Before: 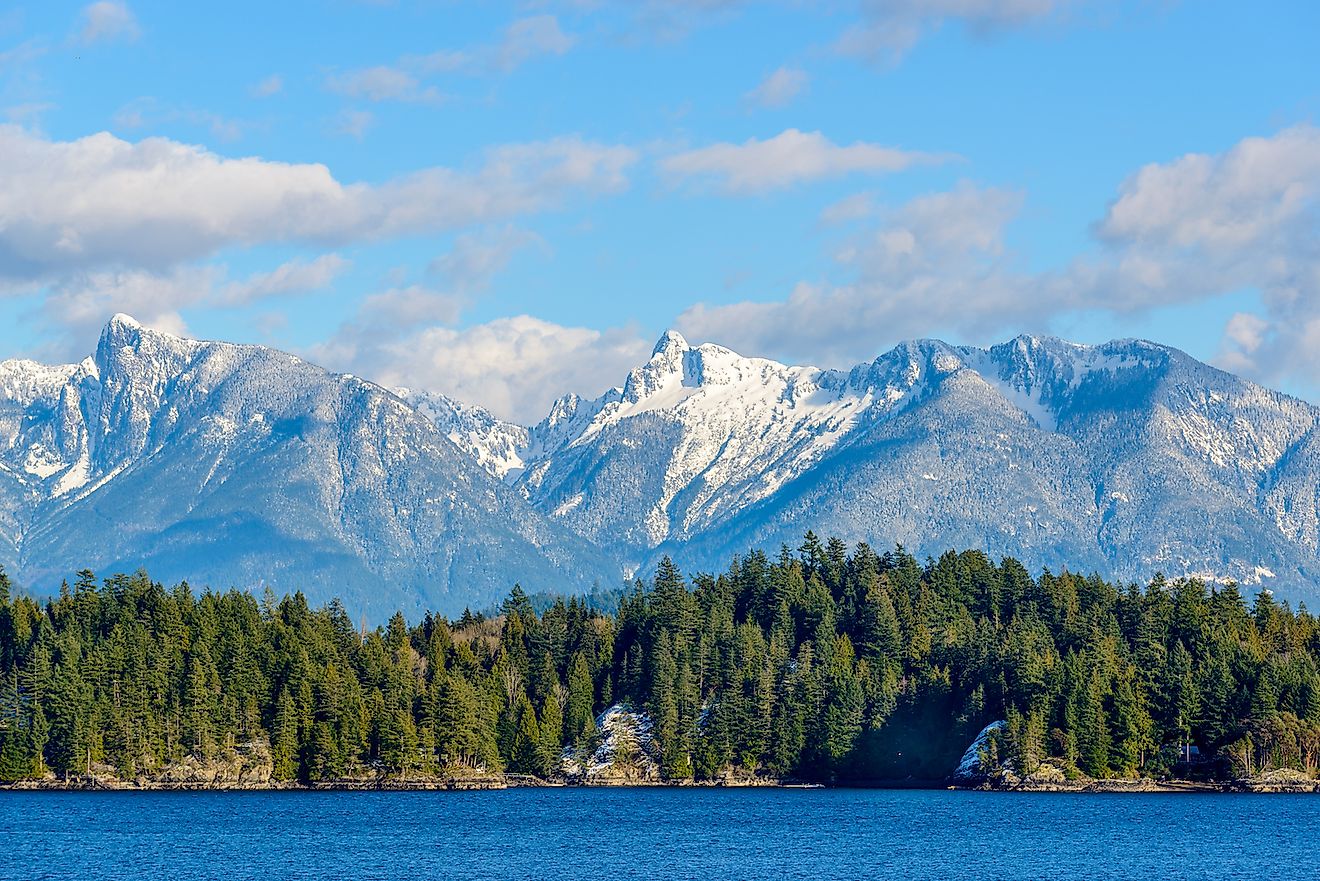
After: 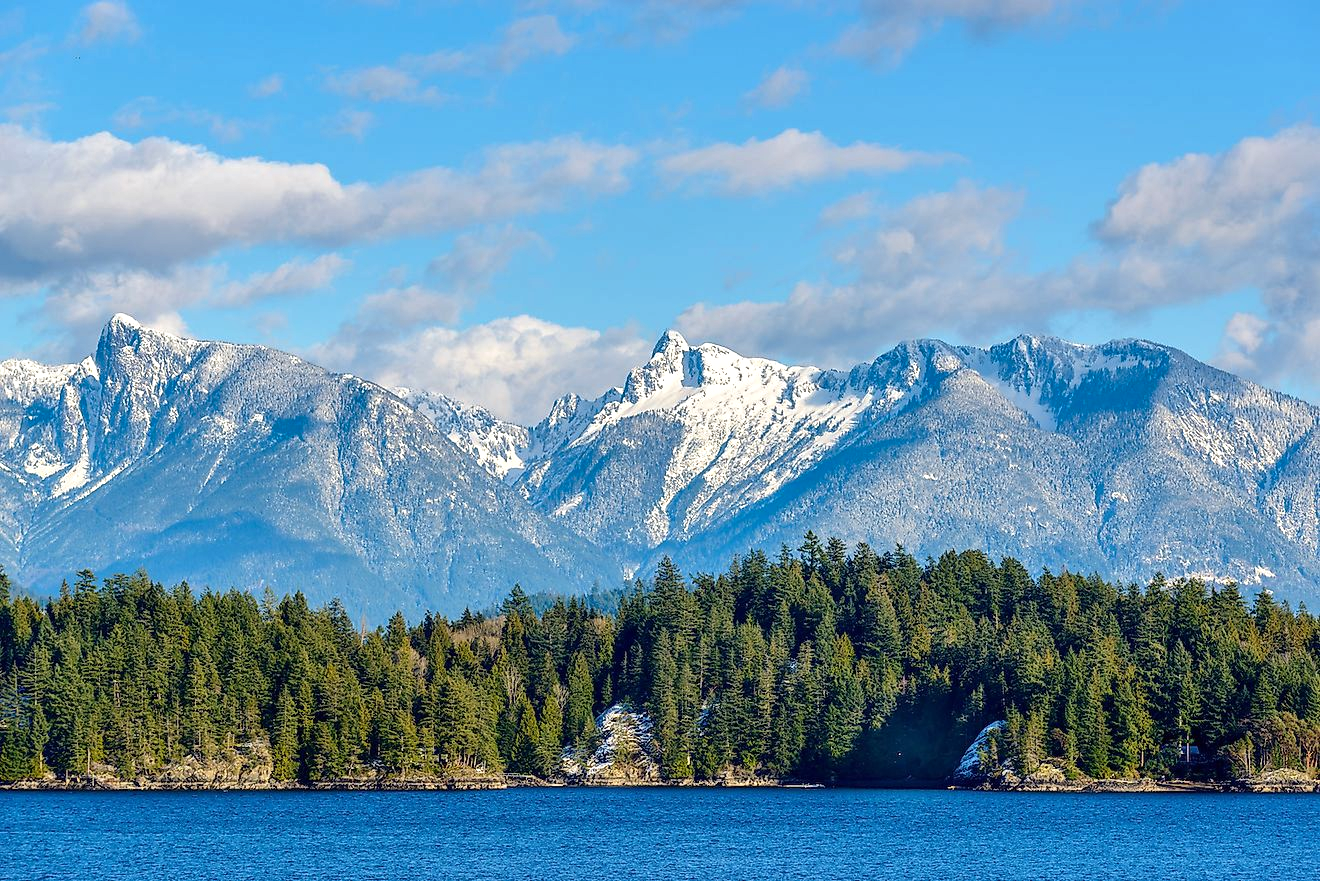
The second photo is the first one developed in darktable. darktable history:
shadows and highlights: shadows 5, soften with gaussian
exposure: exposure 0.2 EV, compensate highlight preservation false
